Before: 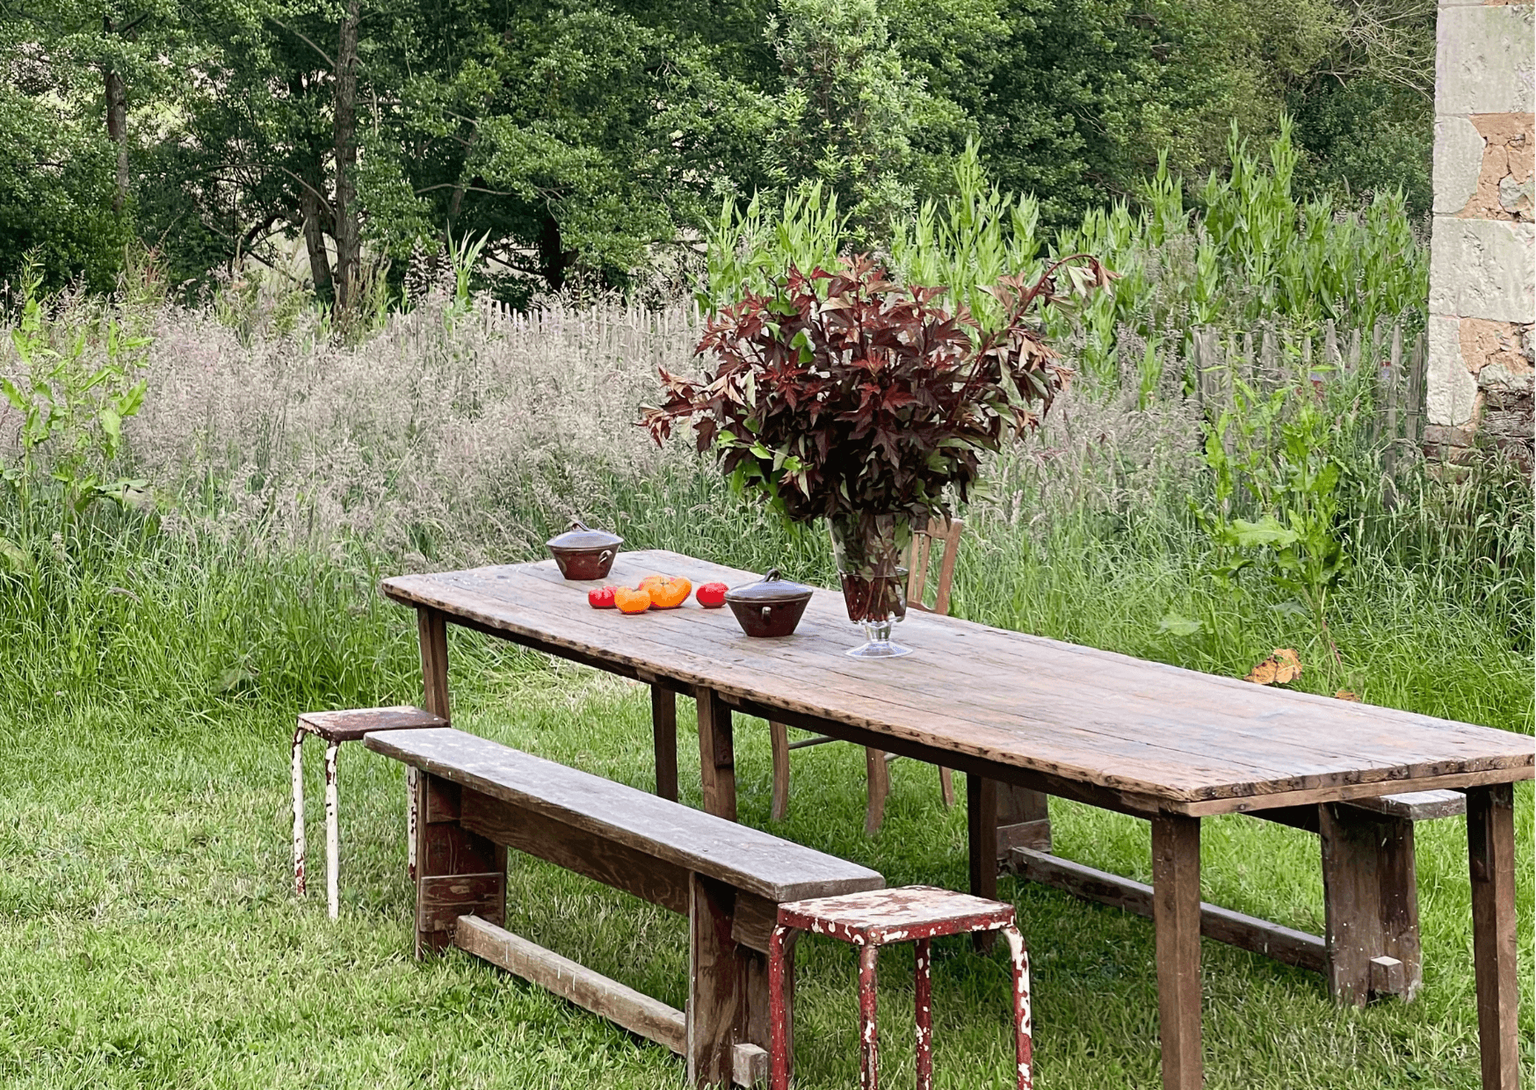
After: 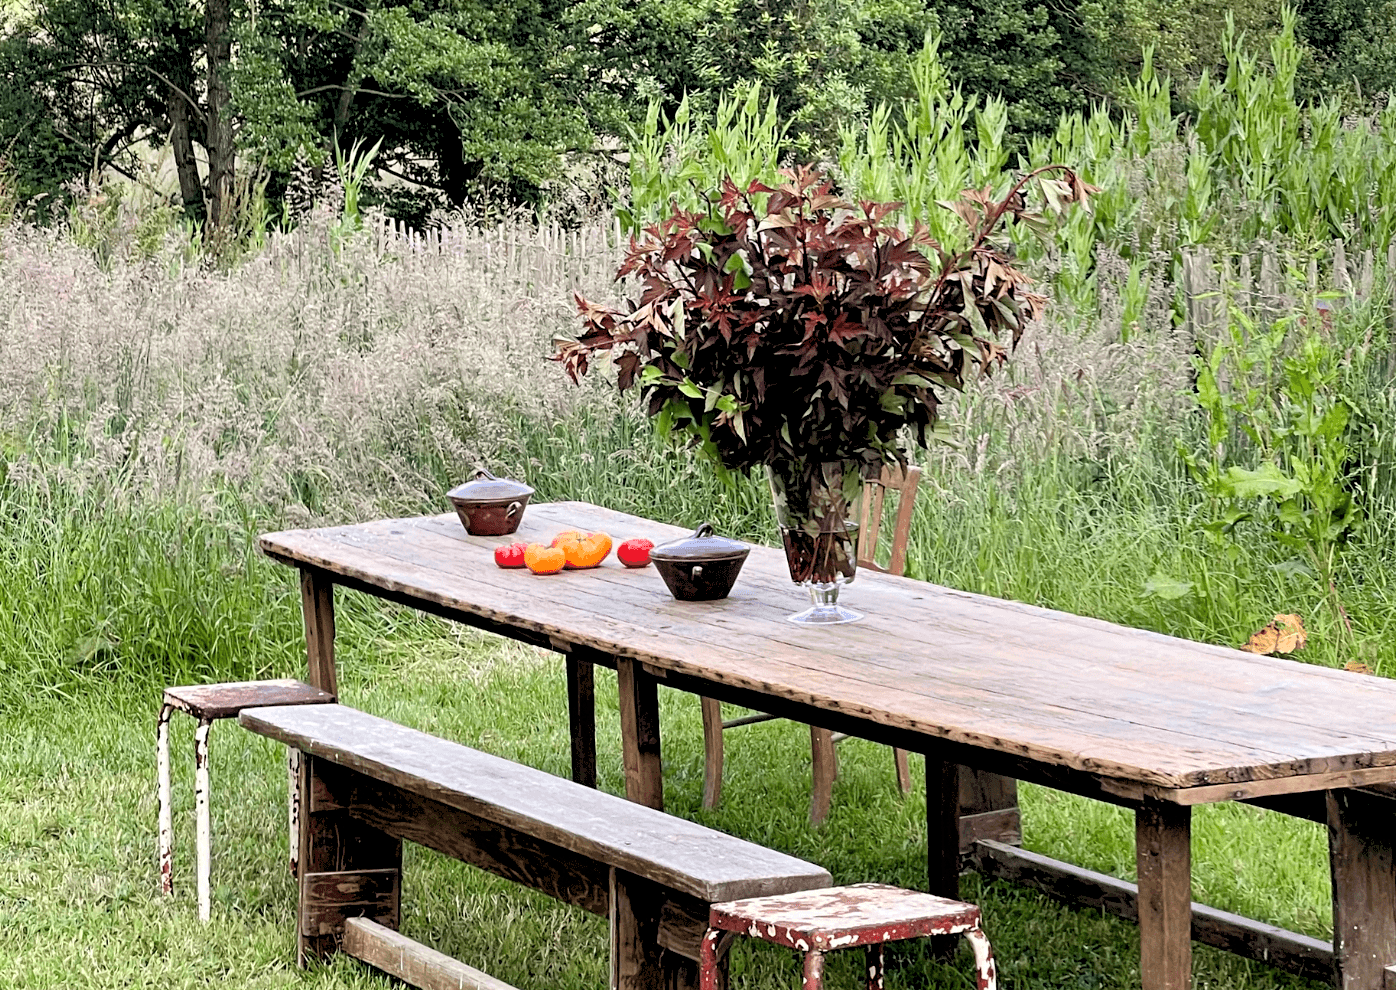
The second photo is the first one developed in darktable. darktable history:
rgb levels: levels [[0.013, 0.434, 0.89], [0, 0.5, 1], [0, 0.5, 1]]
crop and rotate: left 10.071%, top 10.071%, right 10.02%, bottom 10.02%
